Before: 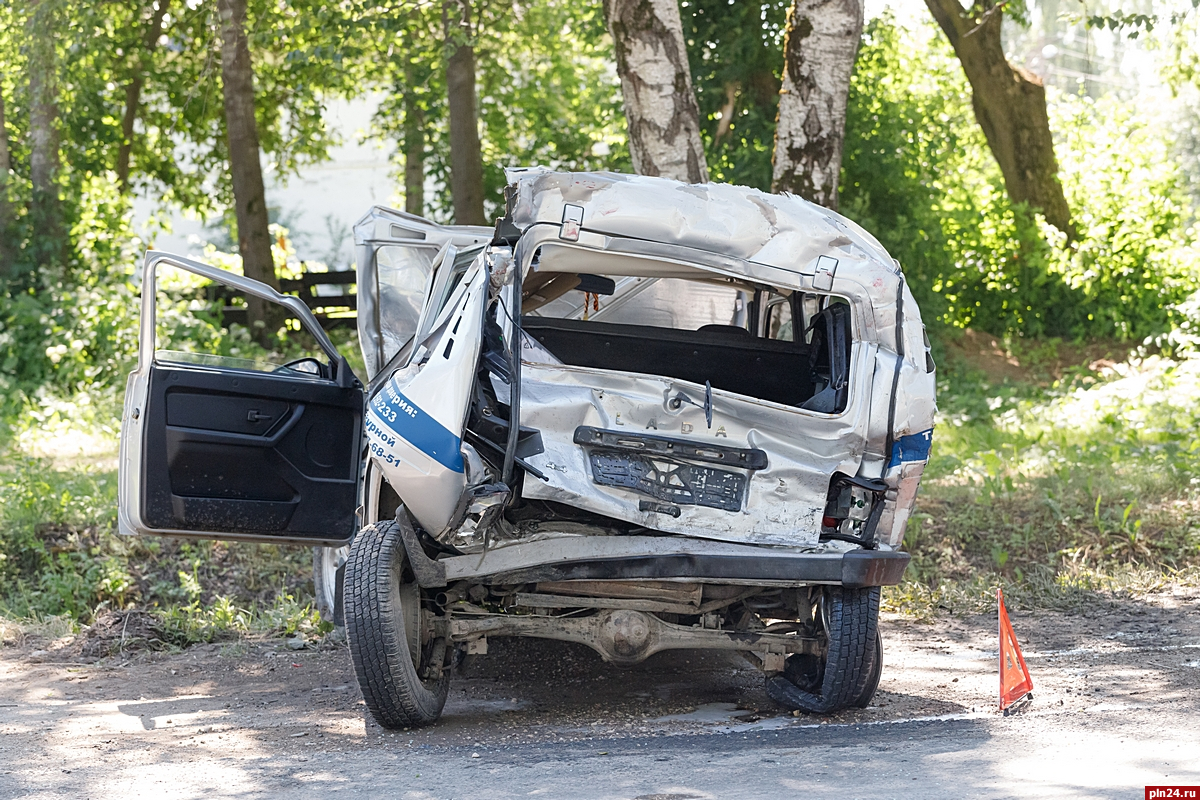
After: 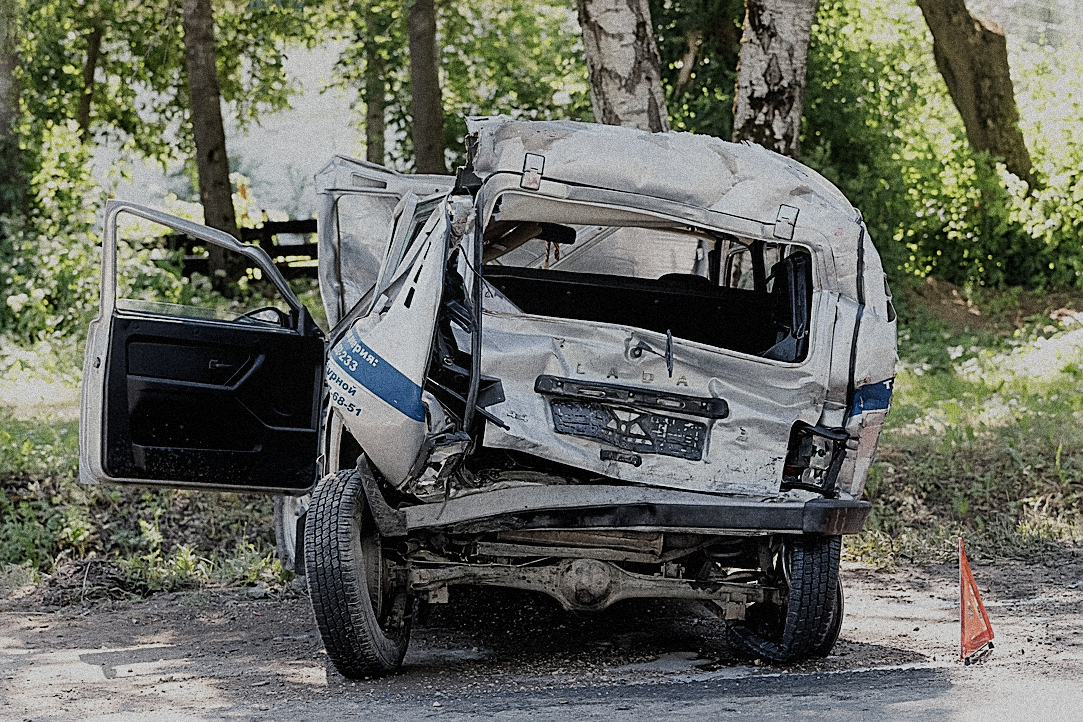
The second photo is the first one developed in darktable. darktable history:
sharpen: on, module defaults
exposure: exposure -0.582 EV, compensate highlight preservation false
filmic rgb: black relative exposure -4.88 EV, hardness 2.82
tone equalizer: on, module defaults
bloom: size 16%, threshold 98%, strength 20%
grain: coarseness 14.49 ISO, strength 48.04%, mid-tones bias 35%
crop: left 3.305%, top 6.436%, right 6.389%, bottom 3.258%
contrast brightness saturation: contrast 0.11, saturation -0.17
